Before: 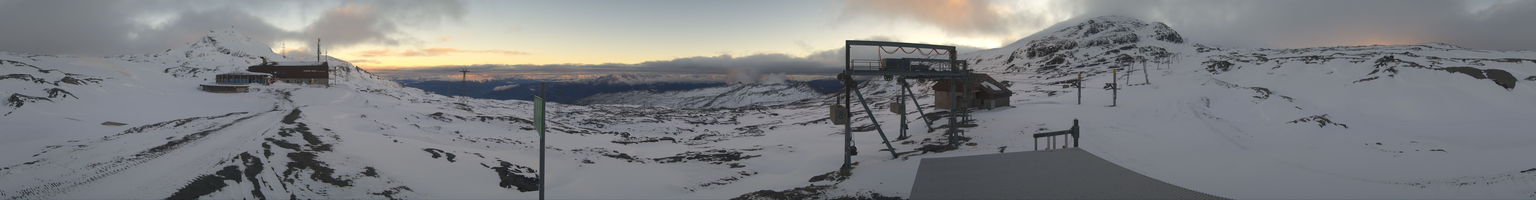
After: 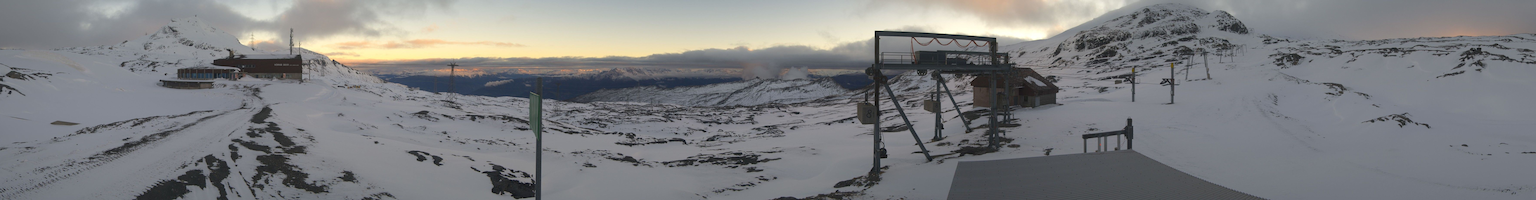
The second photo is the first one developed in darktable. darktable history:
crop: left 3.652%, top 6.501%, right 6.005%, bottom 3.215%
